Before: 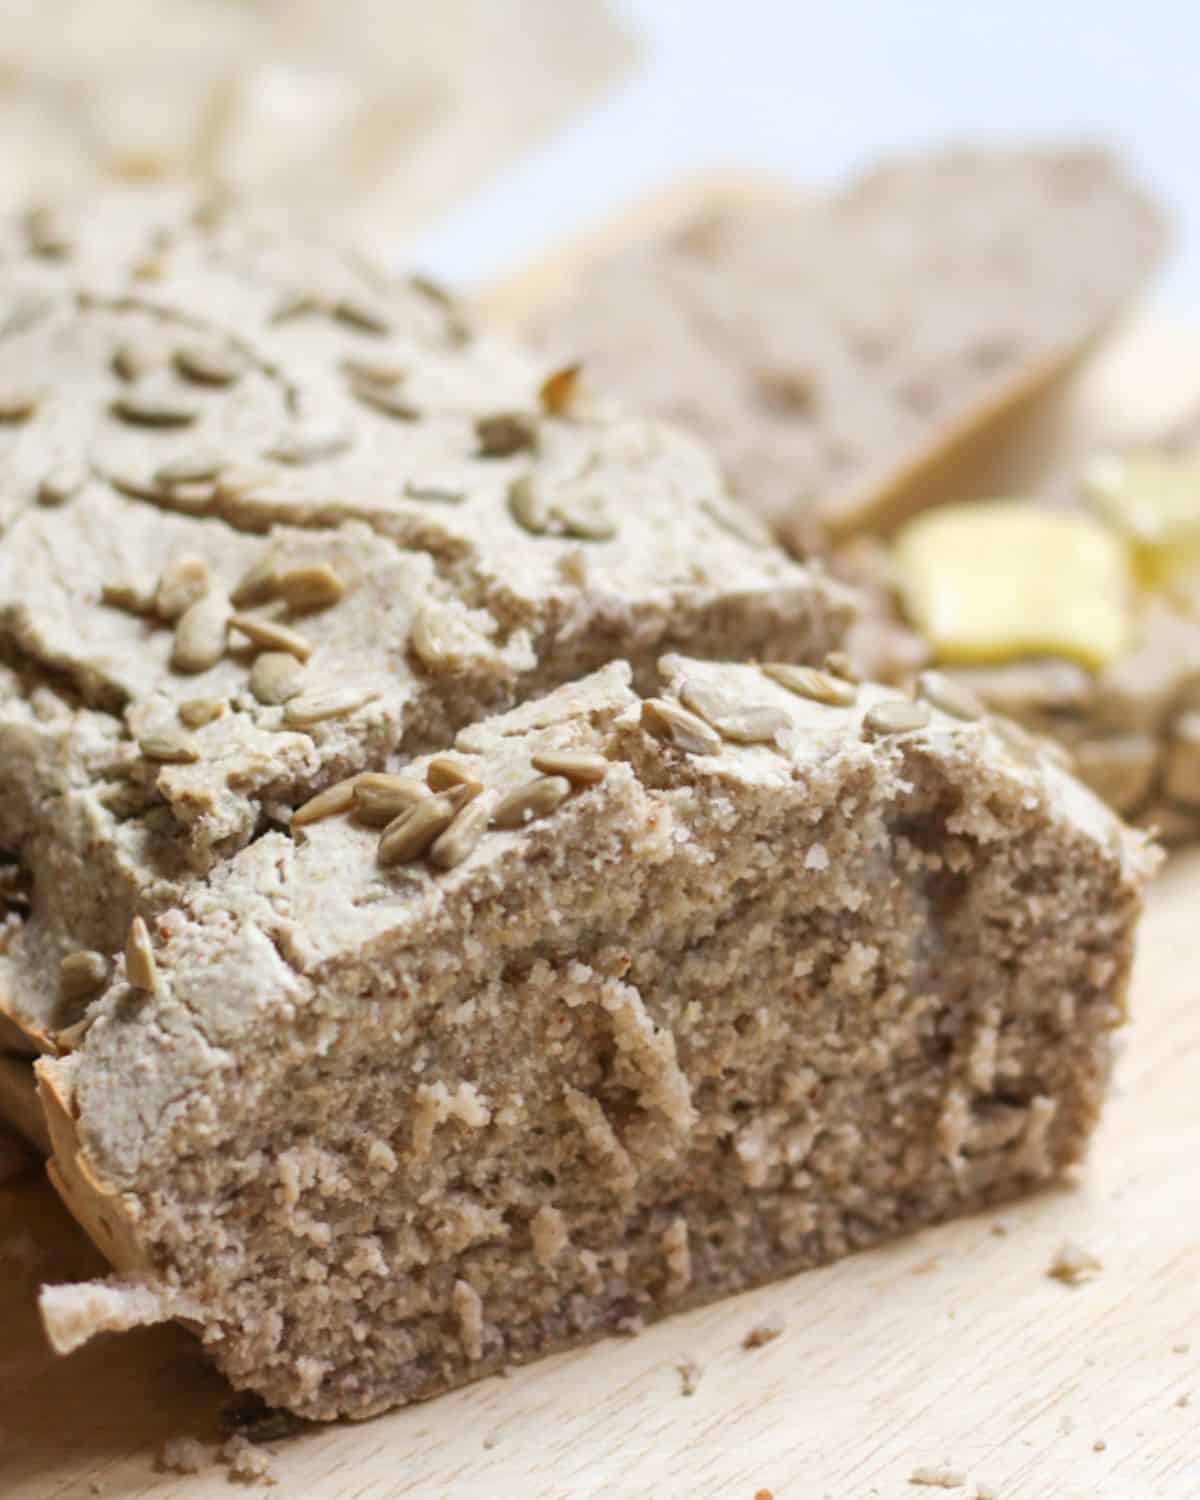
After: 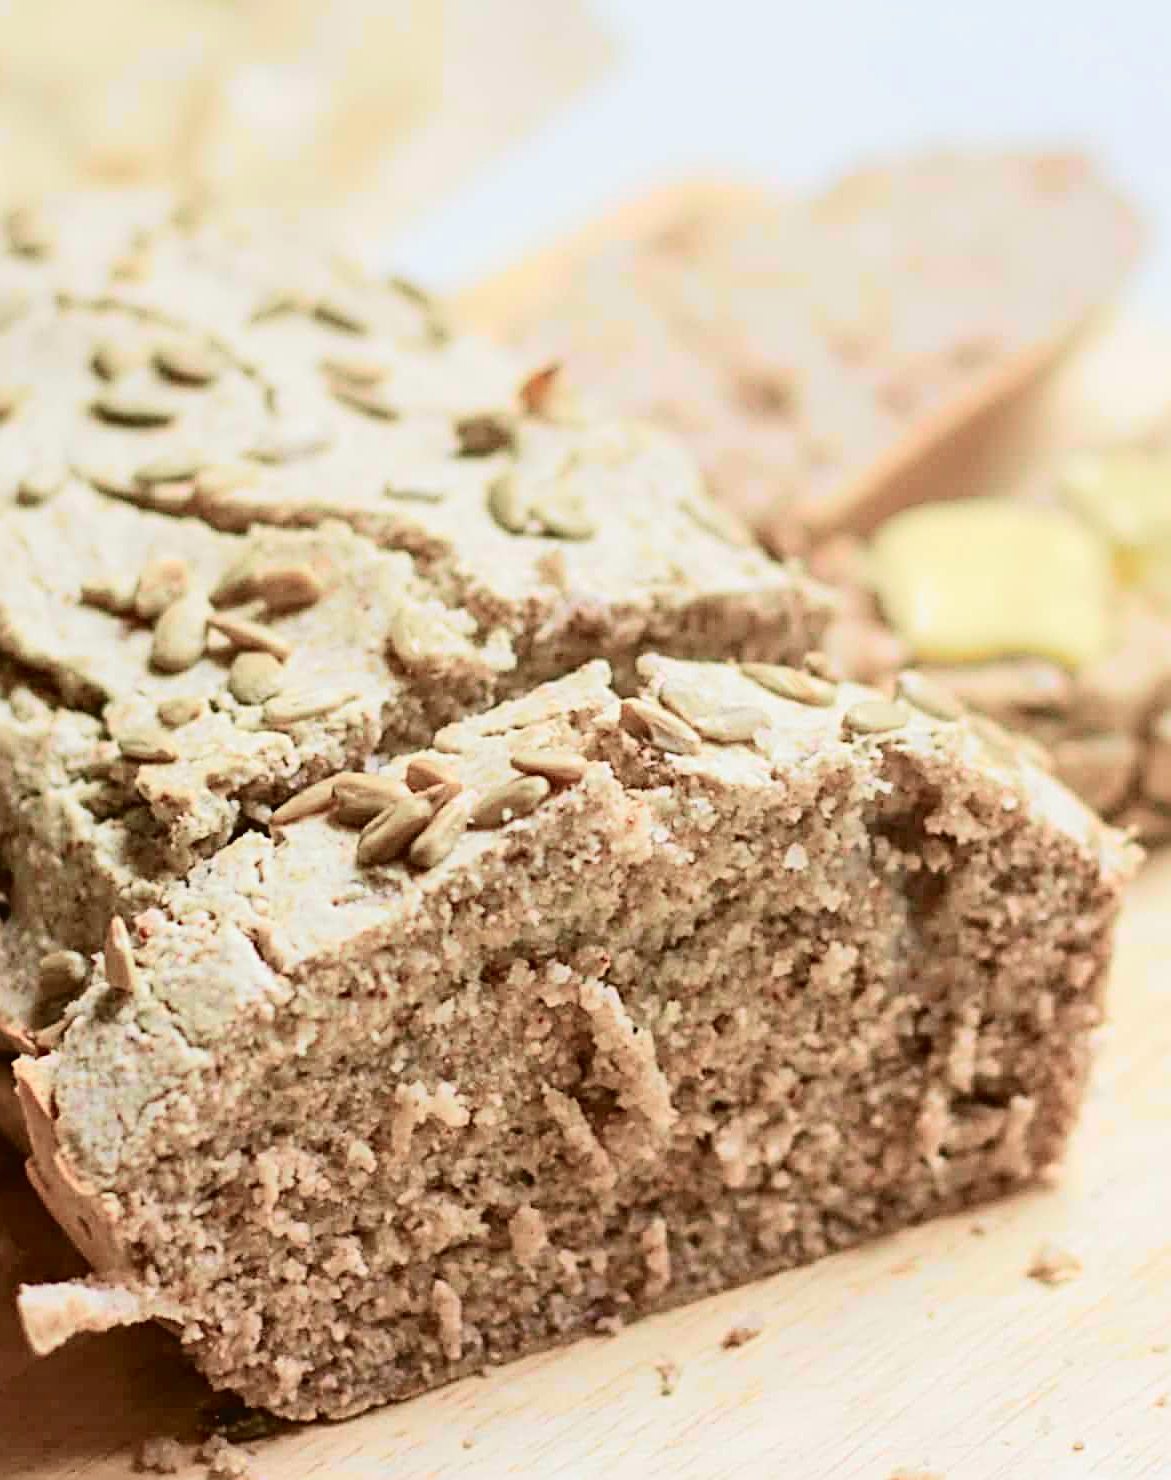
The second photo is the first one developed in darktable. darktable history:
crop and rotate: left 1.774%, right 0.633%, bottom 1.28%
tone curve: curves: ch0 [(0, 0.023) (0.113, 0.081) (0.204, 0.197) (0.498, 0.608) (0.709, 0.819) (0.984, 0.961)]; ch1 [(0, 0) (0.172, 0.123) (0.317, 0.272) (0.414, 0.382) (0.476, 0.479) (0.505, 0.501) (0.528, 0.54) (0.618, 0.647) (0.709, 0.764) (1, 1)]; ch2 [(0, 0) (0.411, 0.424) (0.492, 0.502) (0.521, 0.521) (0.55, 0.576) (0.686, 0.638) (1, 1)], color space Lab, independent channels, preserve colors none
sharpen: radius 2.676, amount 0.669
haze removal: compatibility mode true, adaptive false
